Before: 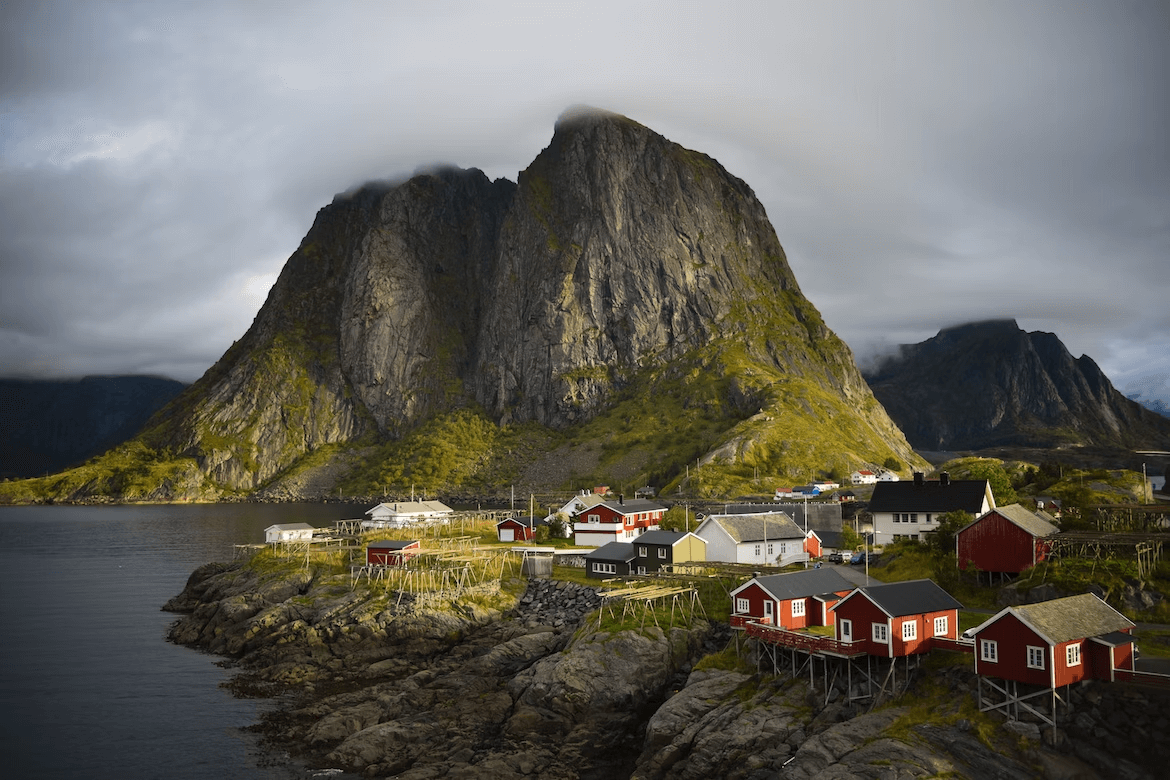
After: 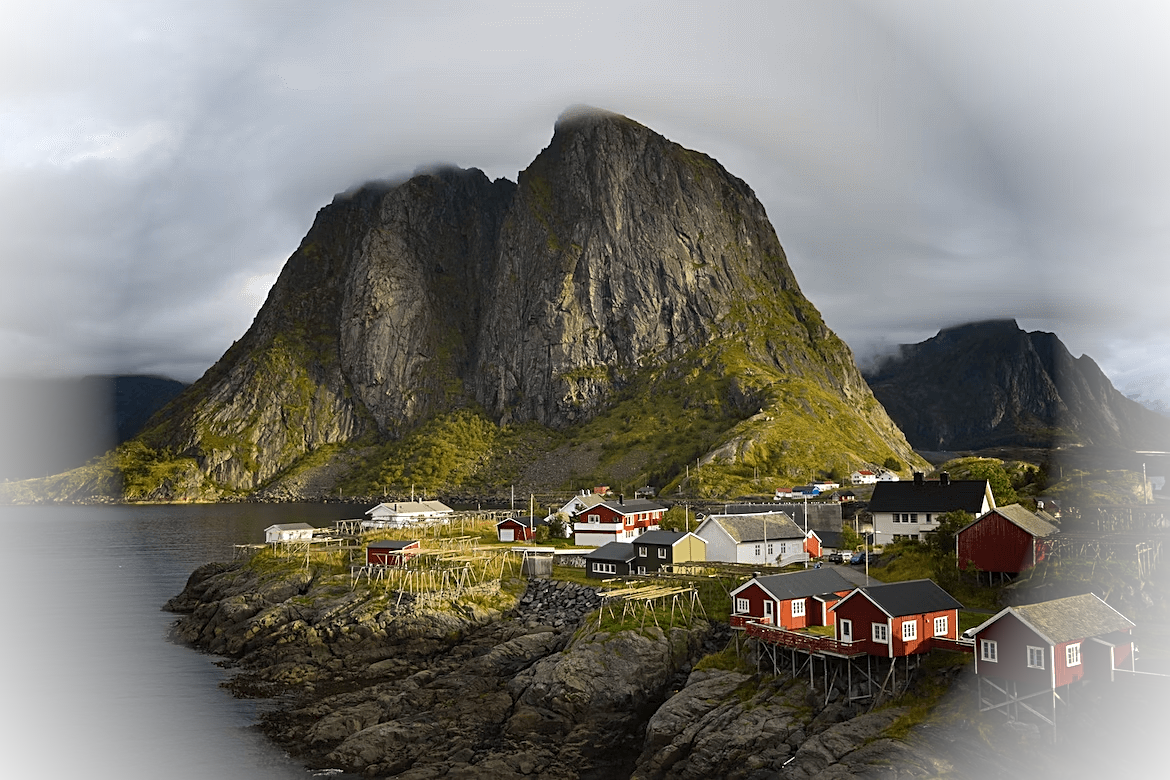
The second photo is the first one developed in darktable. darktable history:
sharpen: on, module defaults
vignetting: brightness 0.99, saturation -0.49, unbound false
